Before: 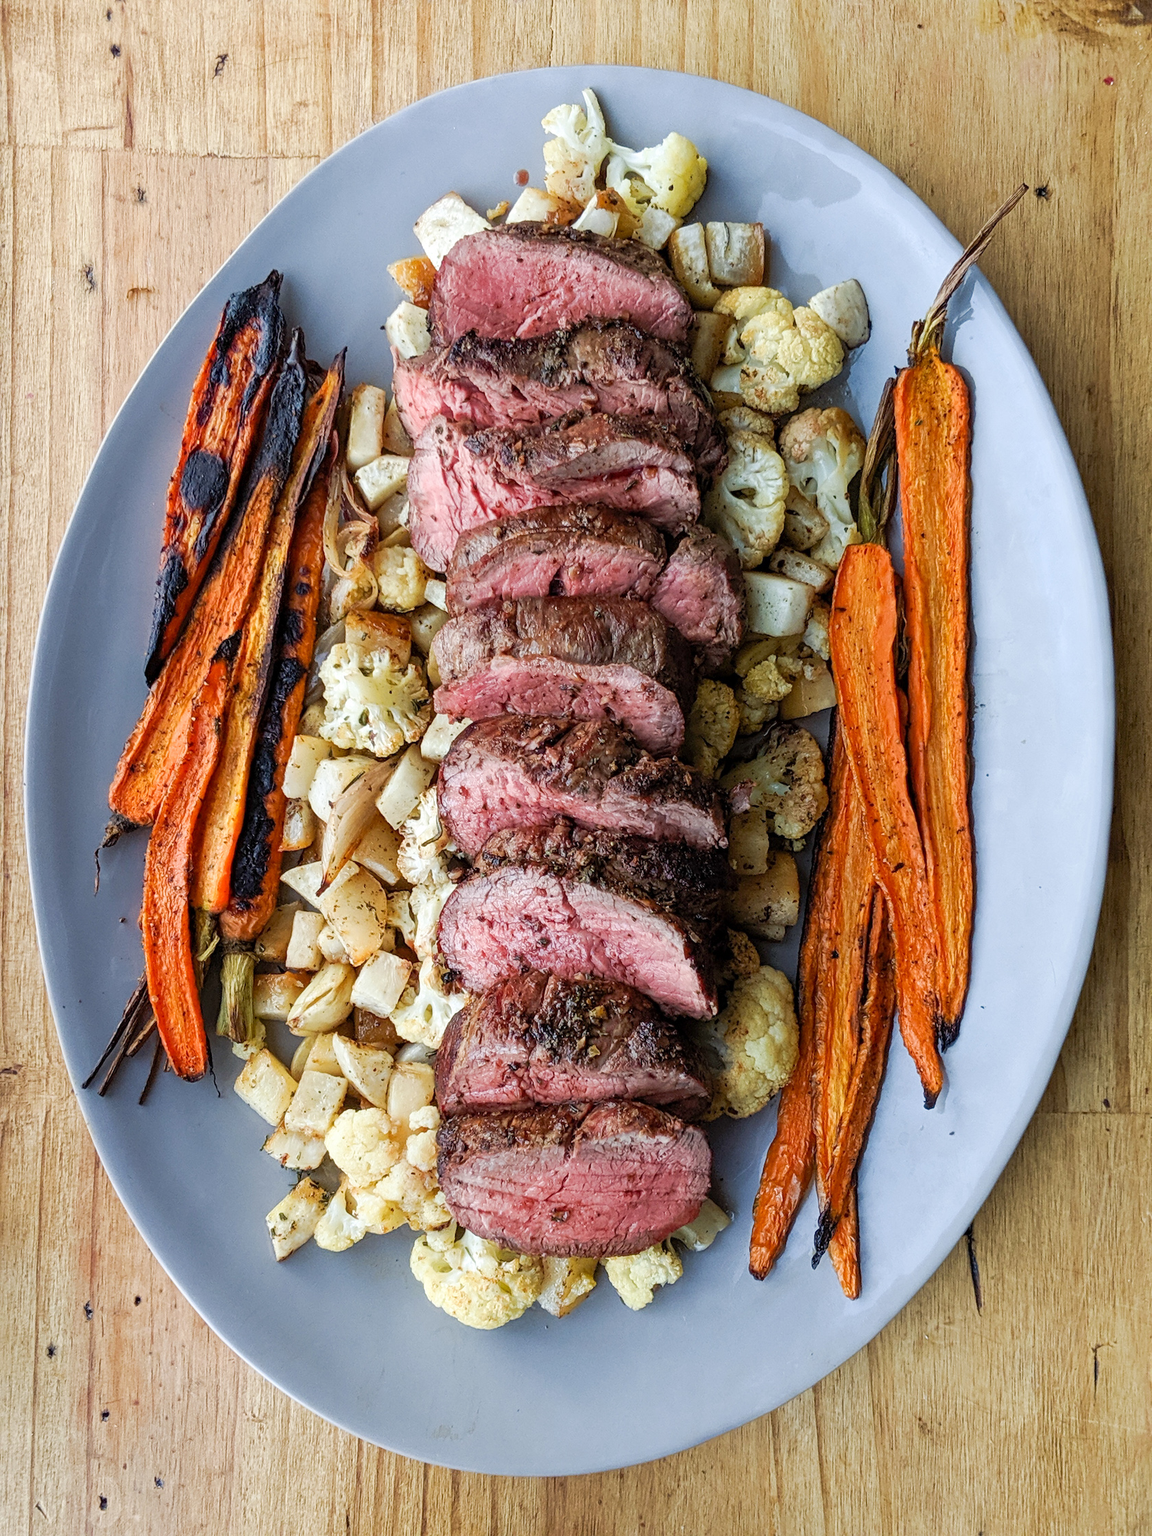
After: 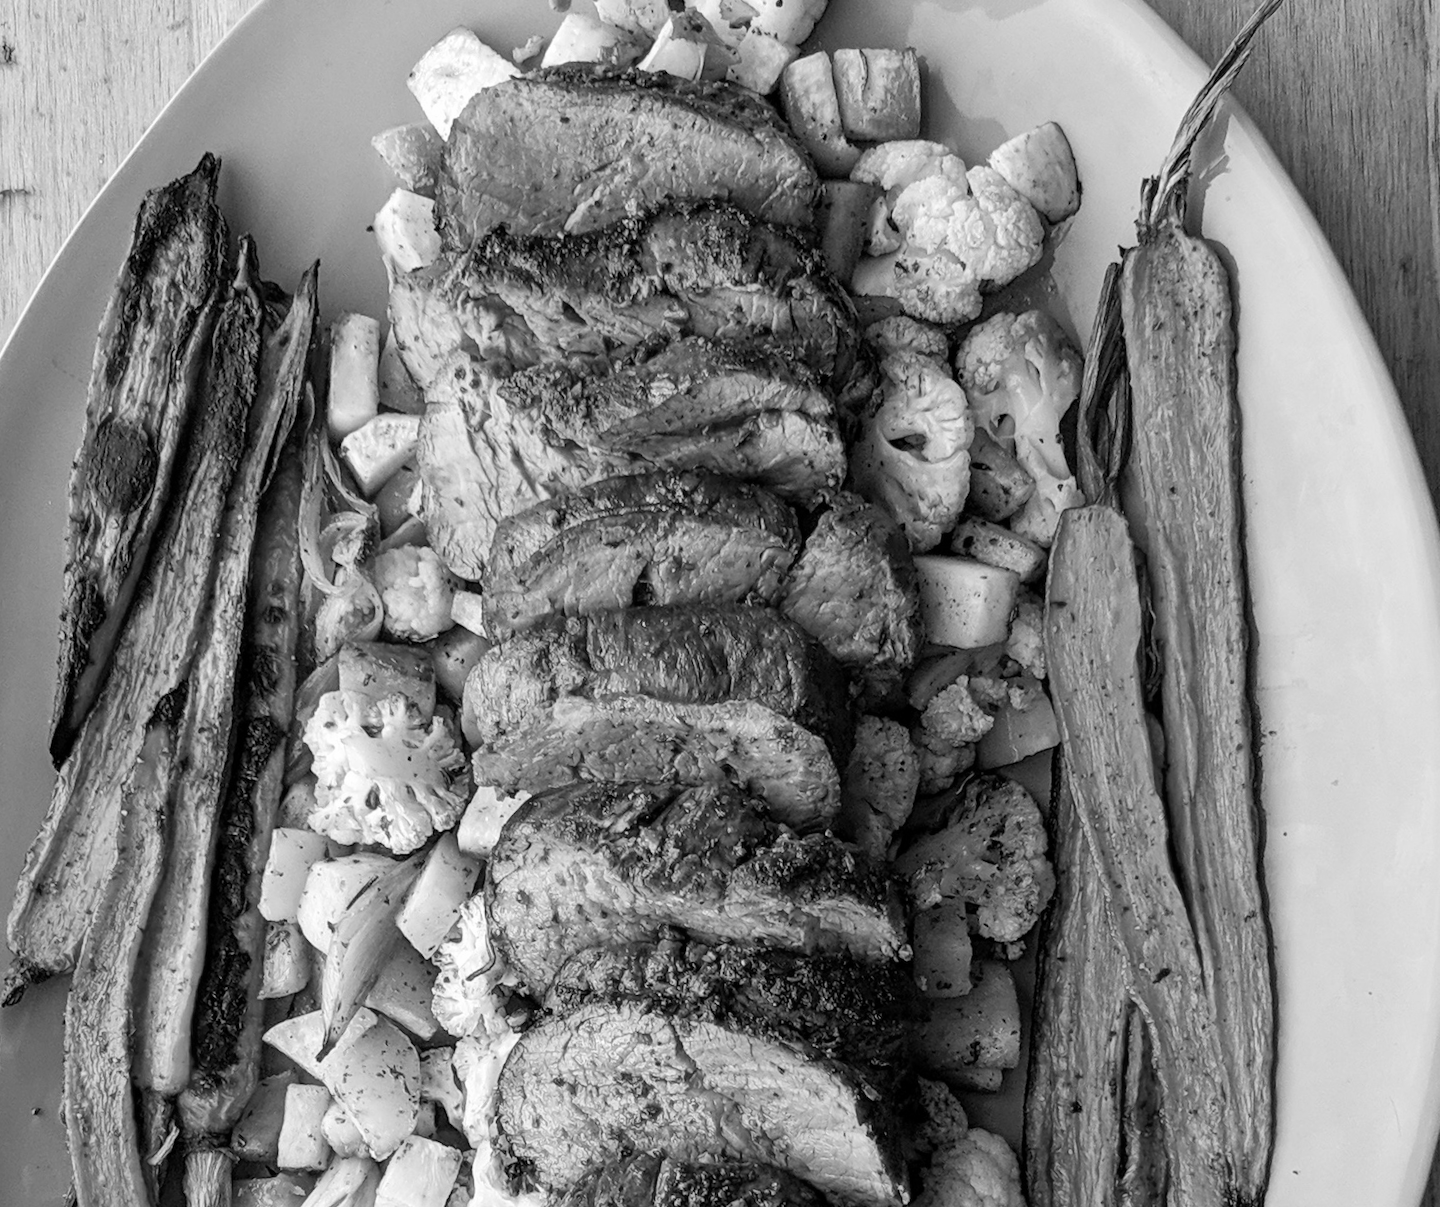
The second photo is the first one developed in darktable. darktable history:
rotate and perspective: rotation -3°, crop left 0.031, crop right 0.968, crop top 0.07, crop bottom 0.93
monochrome: a 1.94, b -0.638
crop and rotate: left 9.345%, top 7.22%, right 4.982%, bottom 32.331%
